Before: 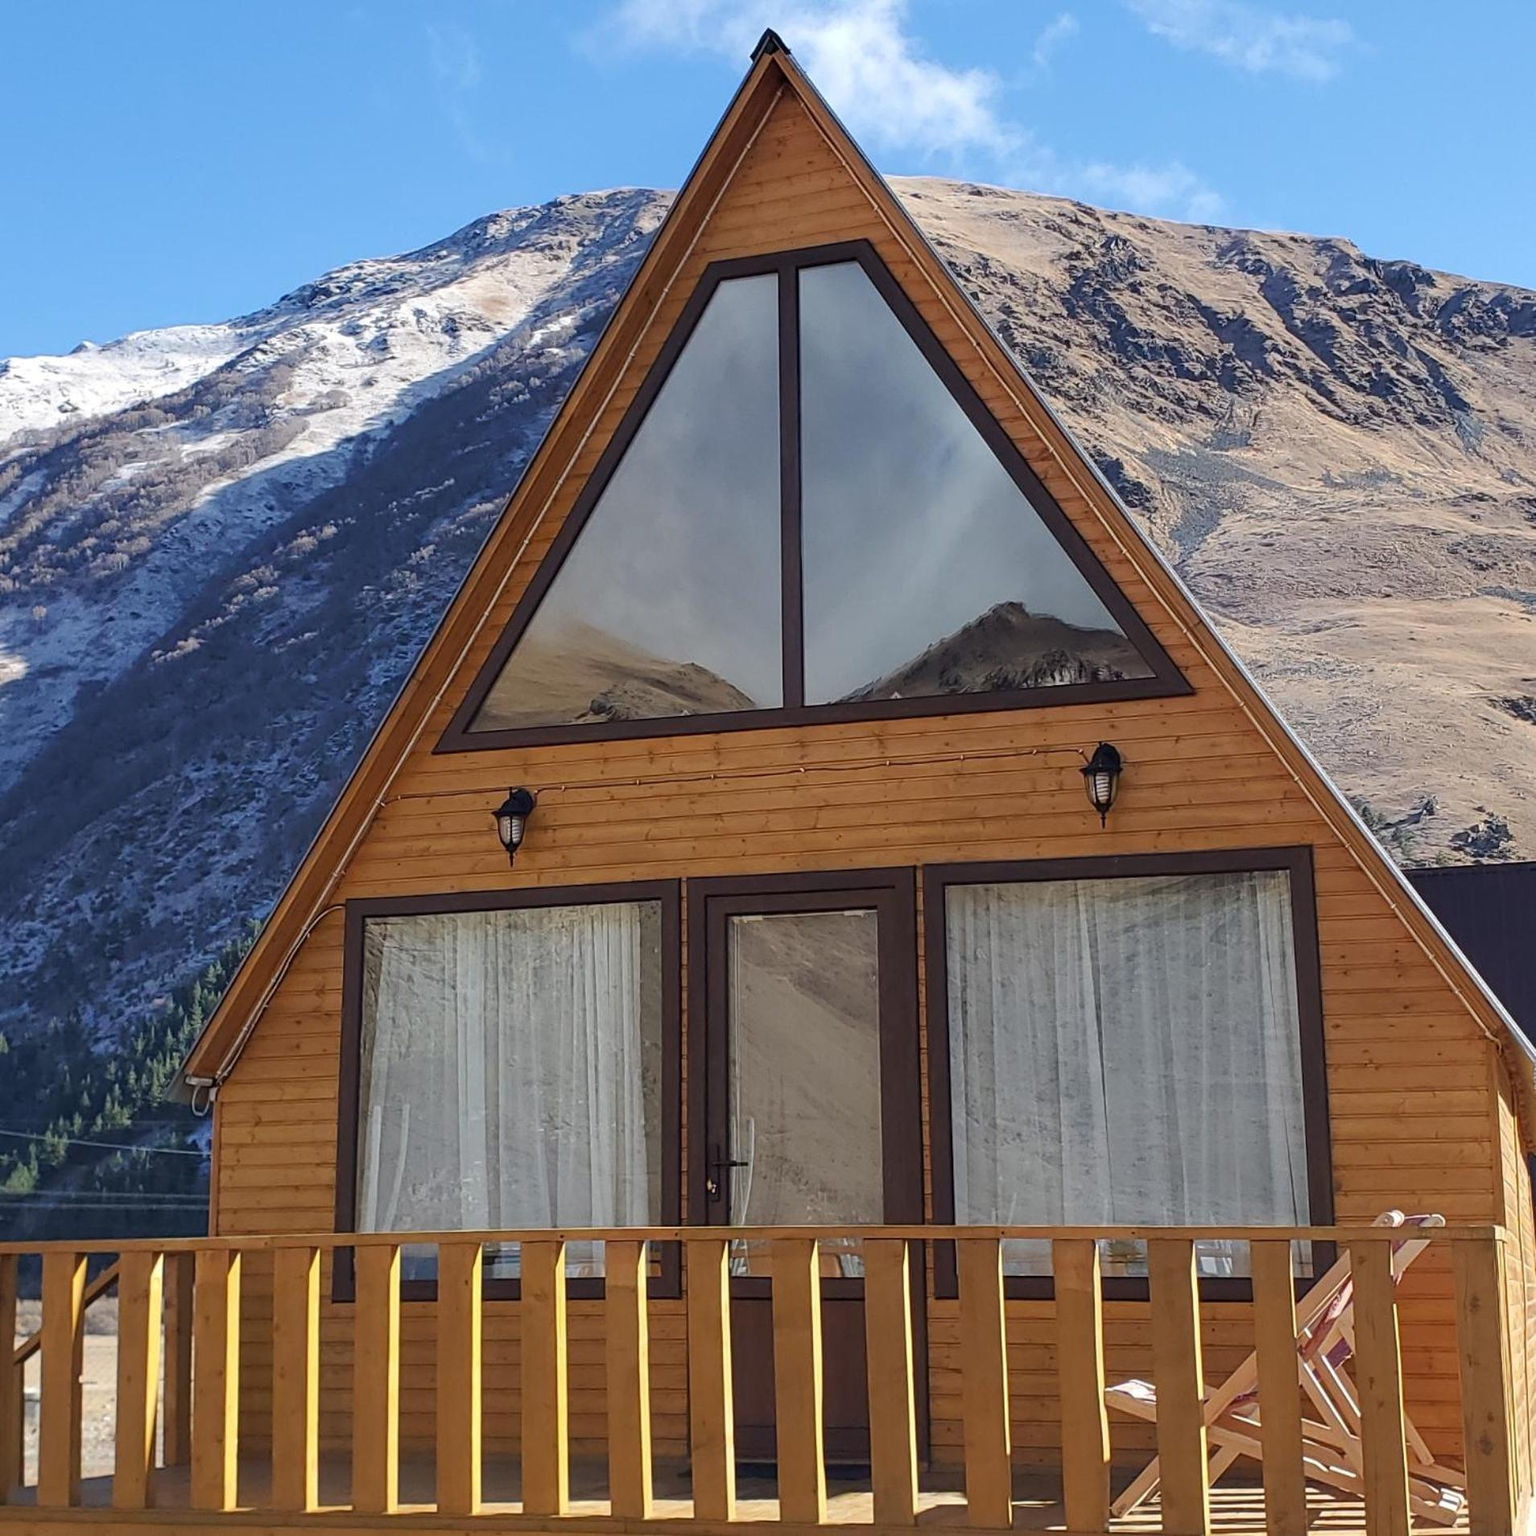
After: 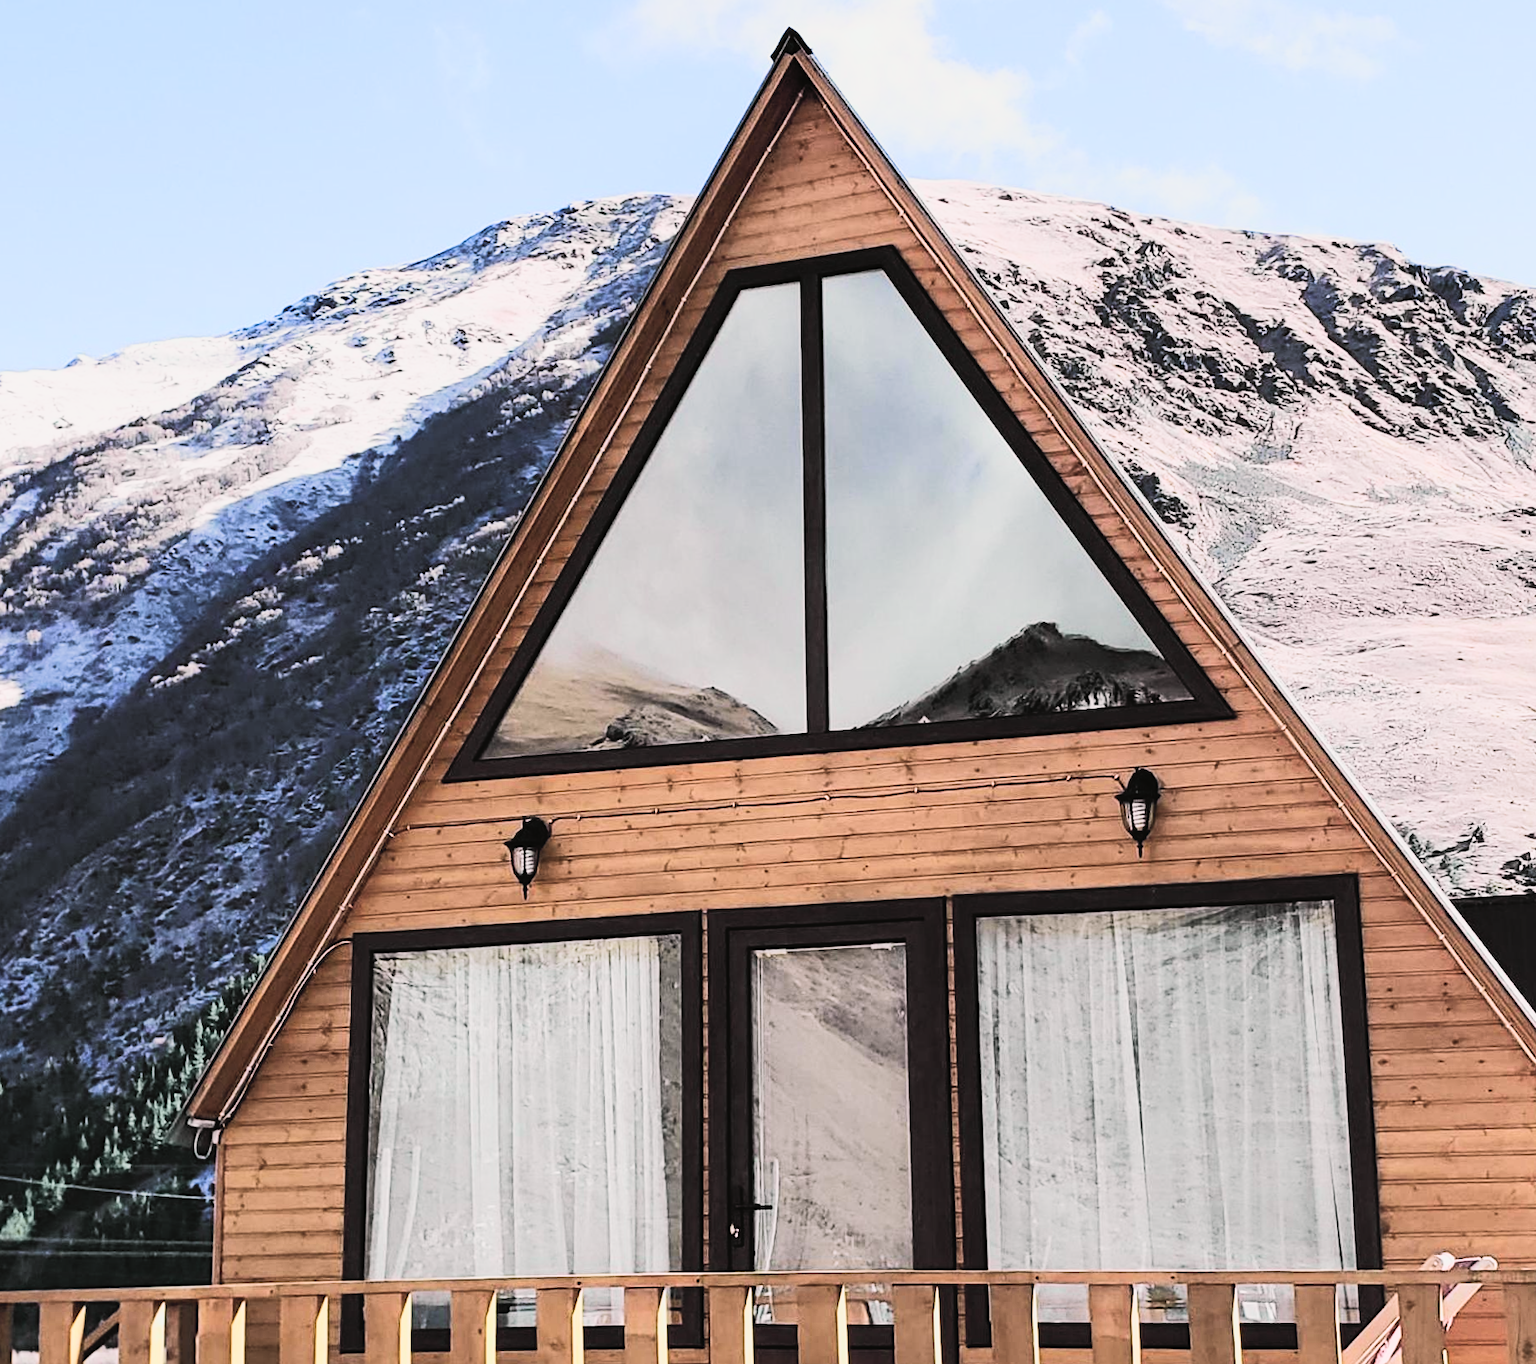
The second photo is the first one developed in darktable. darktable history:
color balance: lift [1.007, 1, 1, 1], gamma [1.097, 1, 1, 1]
color balance rgb: shadows lift › chroma 2%, shadows lift › hue 135.47°, highlights gain › chroma 2%, highlights gain › hue 291.01°, global offset › luminance 0.5%, perceptual saturation grading › global saturation -10.8%, perceptual saturation grading › highlights -26.83%, perceptual saturation grading › shadows 21.25%, perceptual brilliance grading › highlights 17.77%, perceptual brilliance grading › mid-tones 31.71%, perceptual brilliance grading › shadows -31.01%, global vibrance 24.91%
filmic rgb: black relative exposure -5 EV, hardness 2.88, contrast 1.3, highlights saturation mix -30%
tone curve: curves: ch0 [(0, 0.026) (0.172, 0.194) (0.398, 0.437) (0.469, 0.544) (0.612, 0.741) (0.845, 0.926) (1, 0.968)]; ch1 [(0, 0) (0.437, 0.453) (0.472, 0.467) (0.502, 0.502) (0.531, 0.537) (0.574, 0.583) (0.617, 0.64) (0.699, 0.749) (0.859, 0.919) (1, 1)]; ch2 [(0, 0) (0.33, 0.301) (0.421, 0.443) (0.476, 0.502) (0.511, 0.504) (0.553, 0.55) (0.595, 0.586) (0.664, 0.664) (1, 1)], color space Lab, independent channels, preserve colors none
crop and rotate: angle 0.2°, left 0.275%, right 3.127%, bottom 14.18%
